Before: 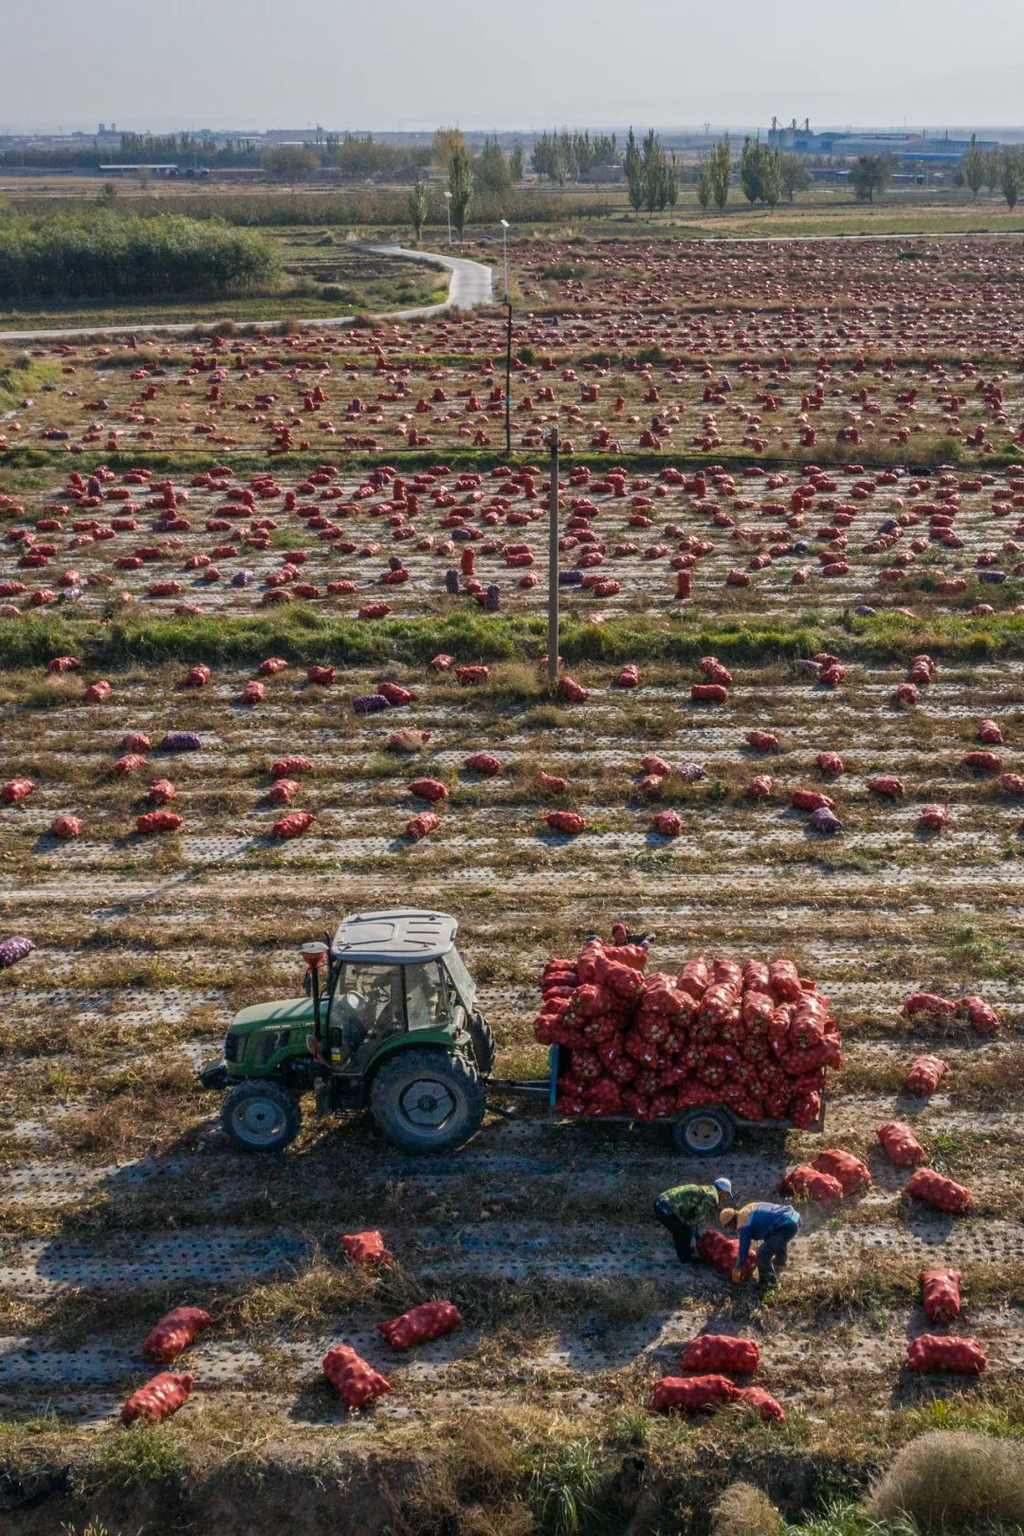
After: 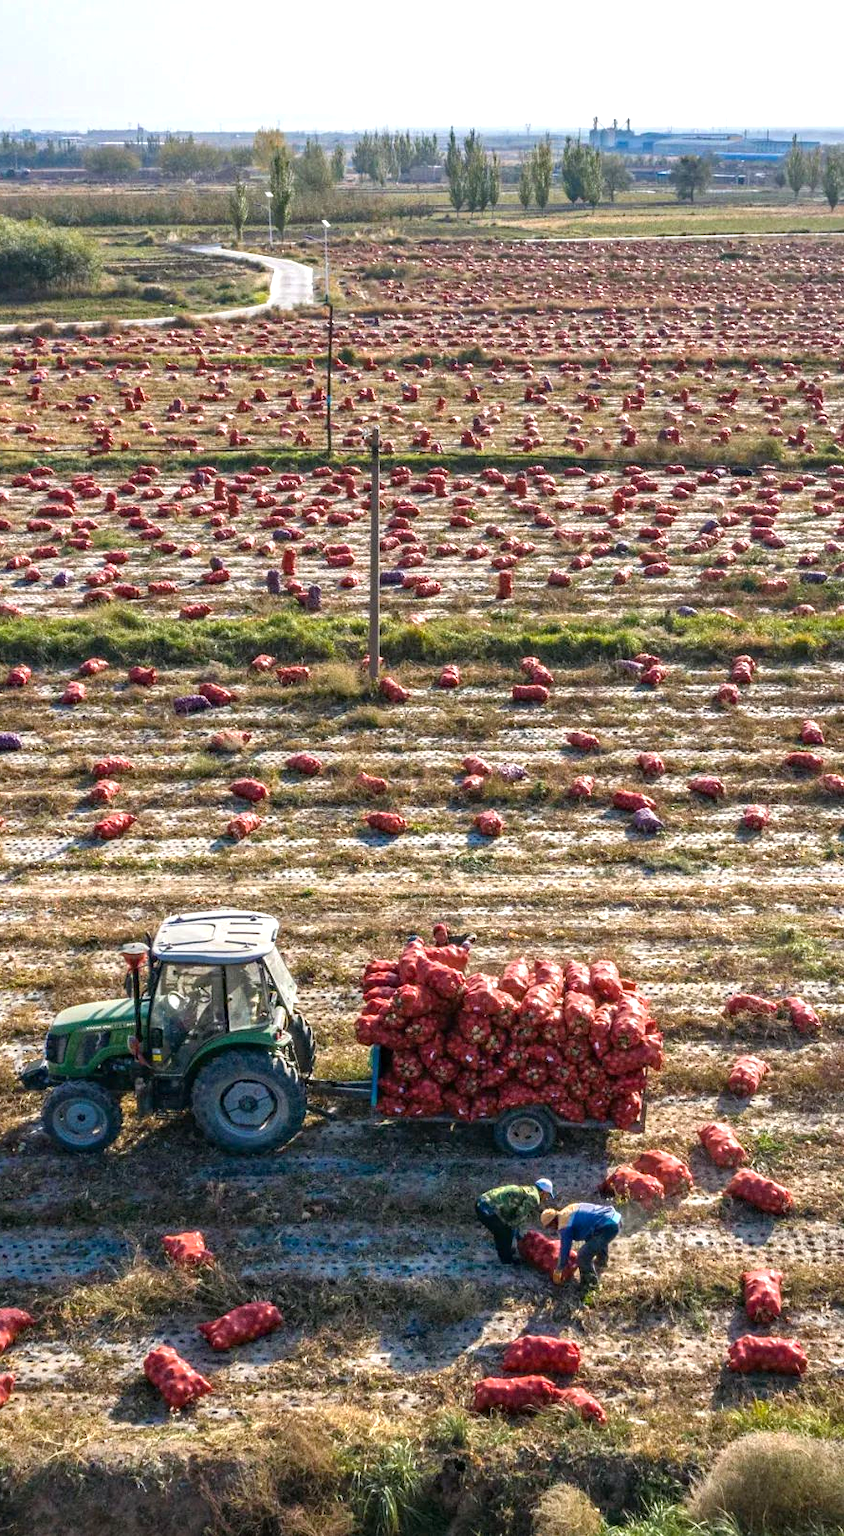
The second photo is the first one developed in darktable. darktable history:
crop: left 17.582%, bottom 0.031%
haze removal: compatibility mode true, adaptive false
exposure: black level correction 0, exposure 0.95 EV, compensate exposure bias true, compensate highlight preservation false
